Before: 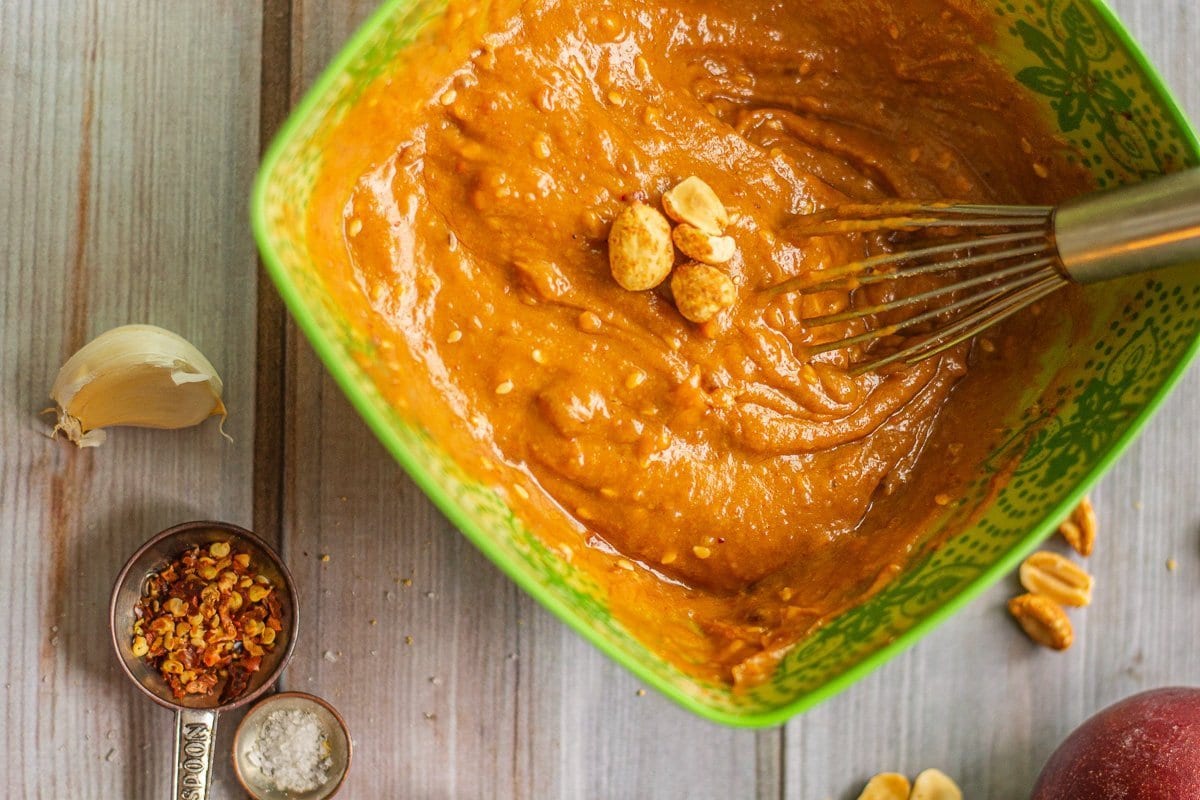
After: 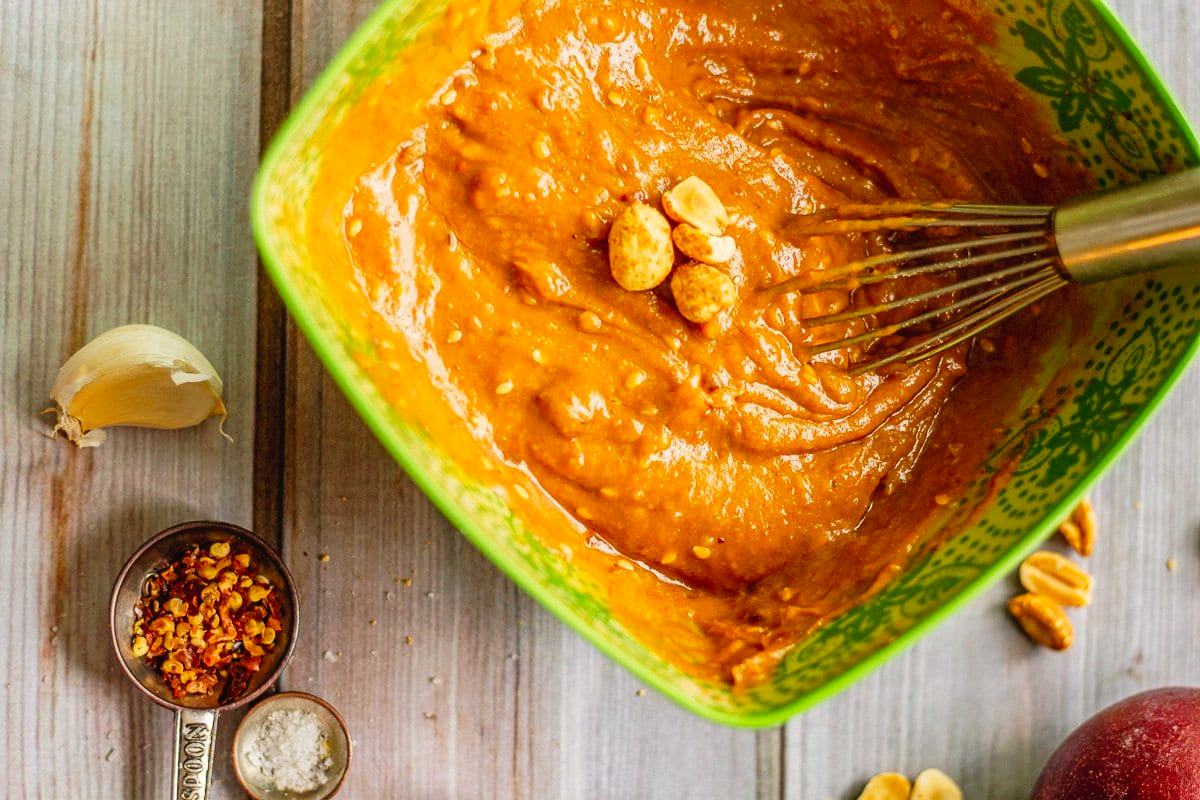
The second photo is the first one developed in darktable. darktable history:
tone curve: curves: ch0 [(0, 0) (0.003, 0.007) (0.011, 0.01) (0.025, 0.018) (0.044, 0.028) (0.069, 0.034) (0.1, 0.04) (0.136, 0.051) (0.177, 0.104) (0.224, 0.161) (0.277, 0.234) (0.335, 0.316) (0.399, 0.41) (0.468, 0.487) (0.543, 0.577) (0.623, 0.679) (0.709, 0.769) (0.801, 0.854) (0.898, 0.922) (1, 1)], preserve colors none
white balance: emerald 1
